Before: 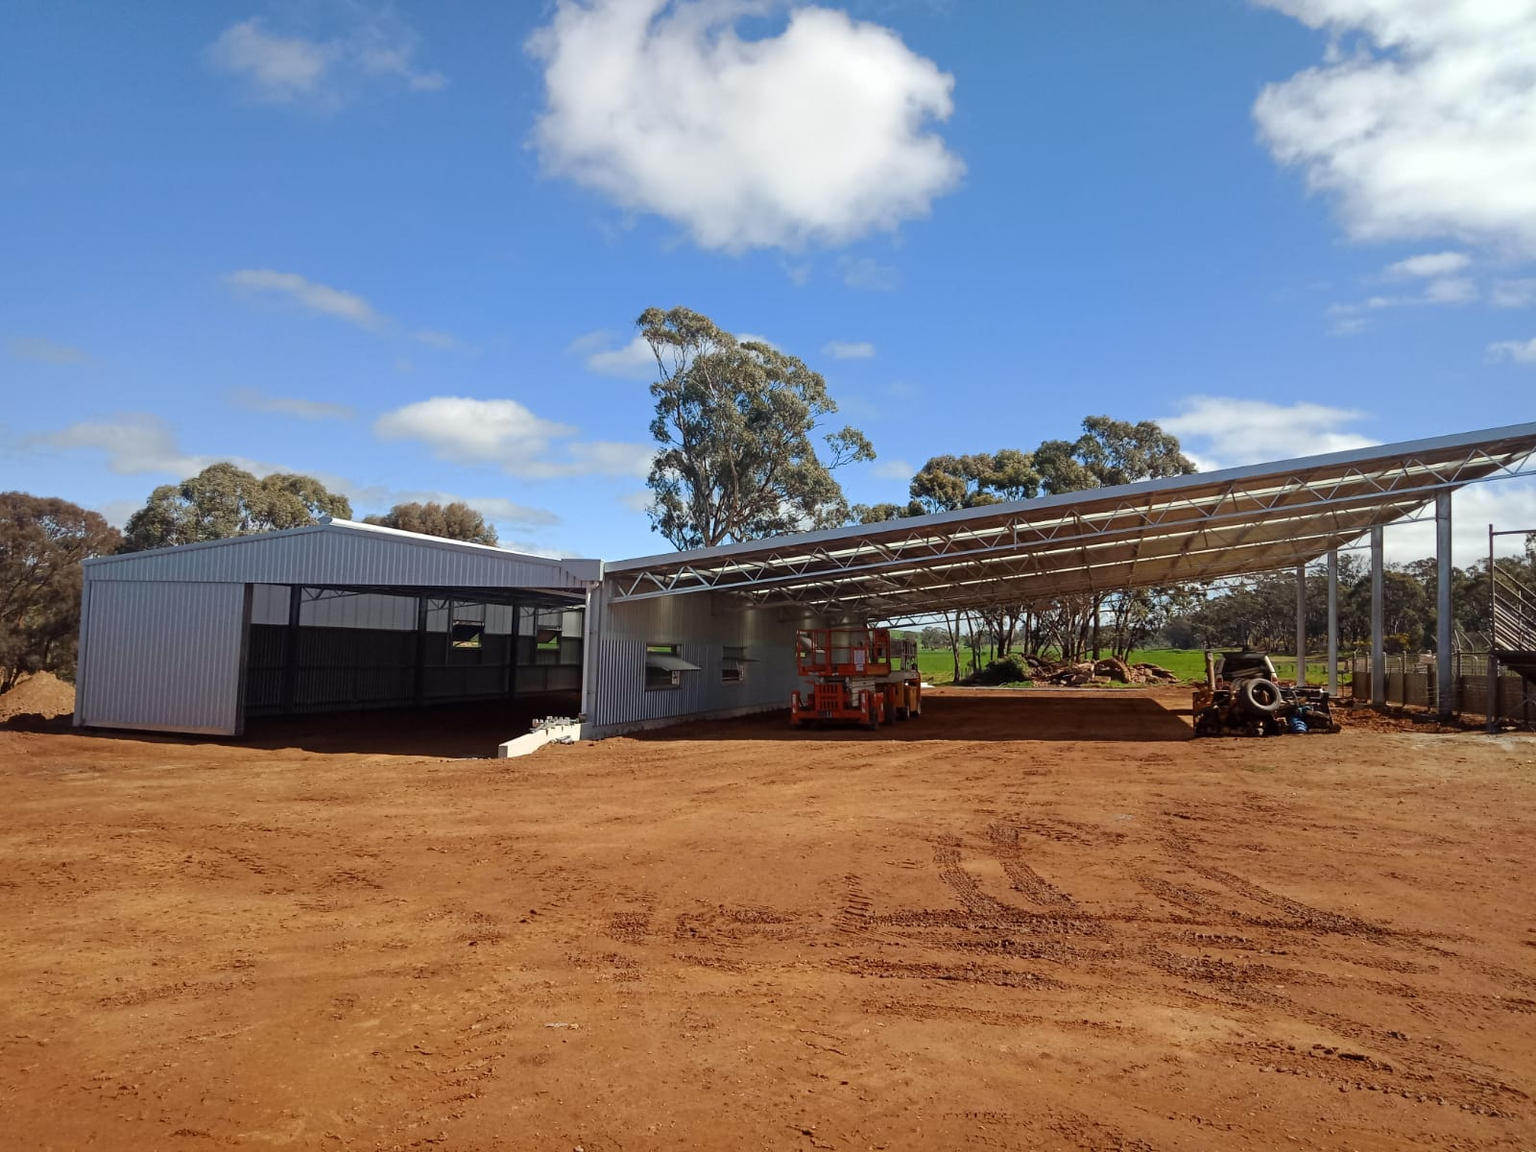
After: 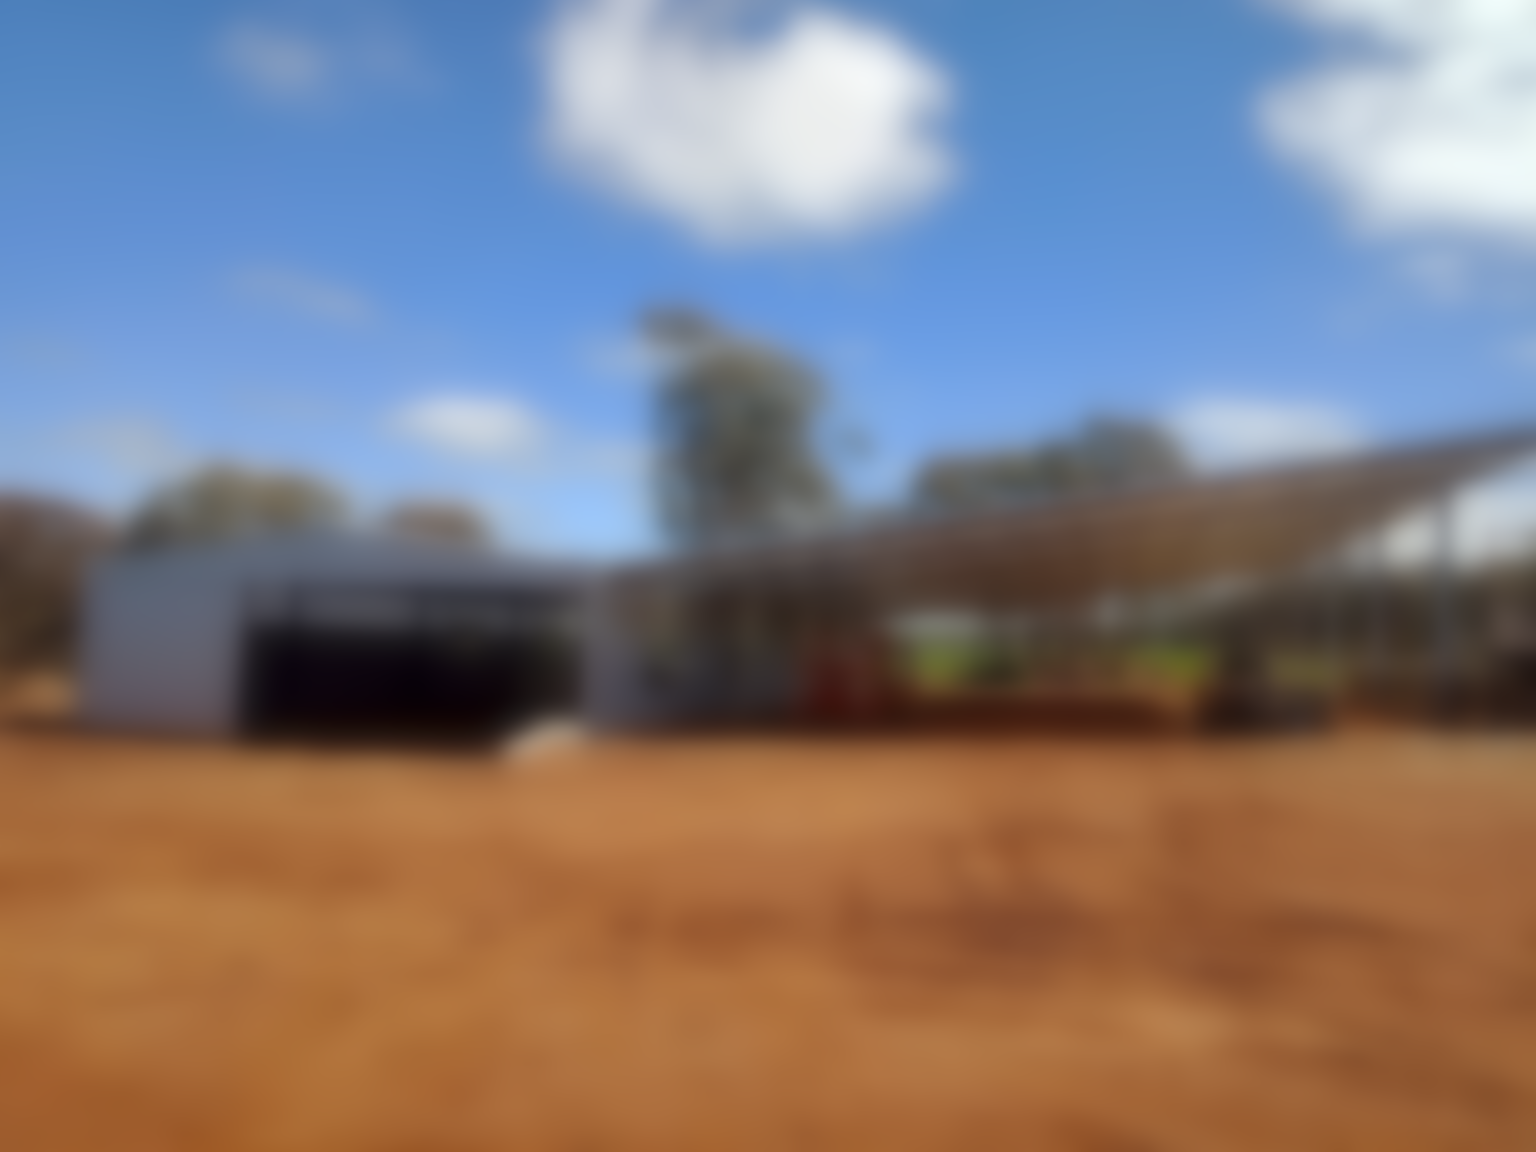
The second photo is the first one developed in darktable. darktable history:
exposure: black level correction 0.005, exposure 0.014 EV, compensate highlight preservation false
shadows and highlights: shadows 37.27, highlights -28.18, soften with gaussian
lowpass: radius 16, unbound 0
